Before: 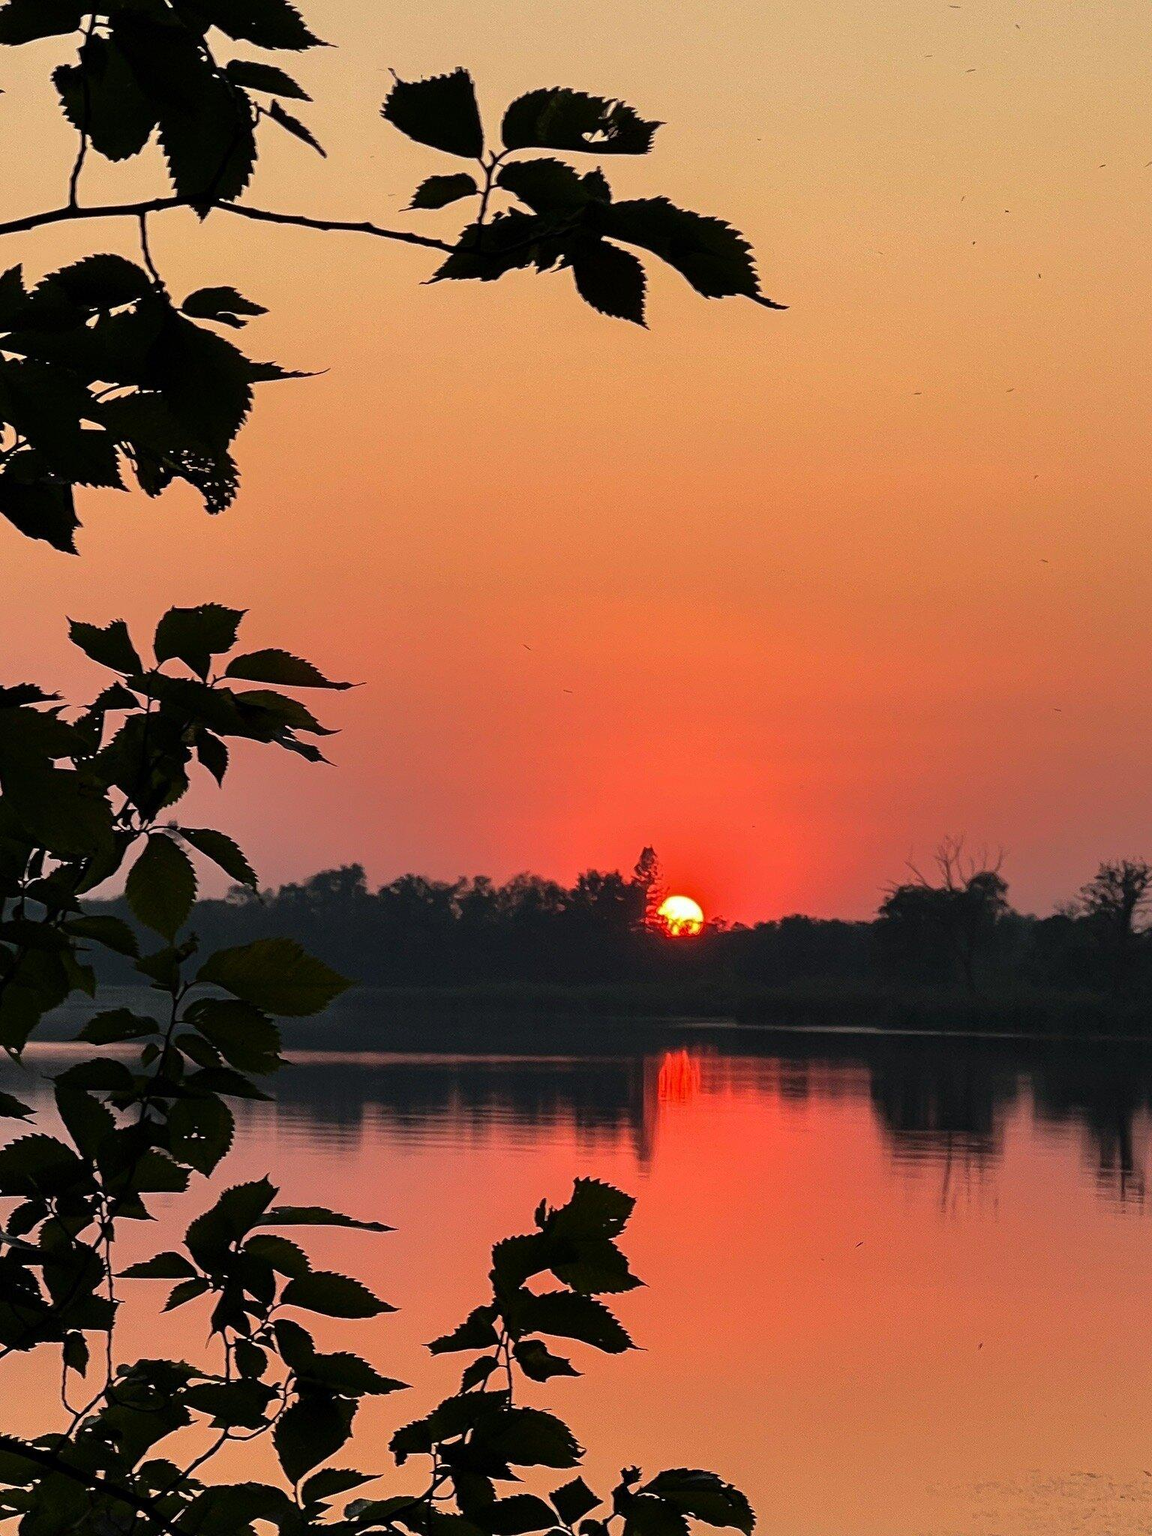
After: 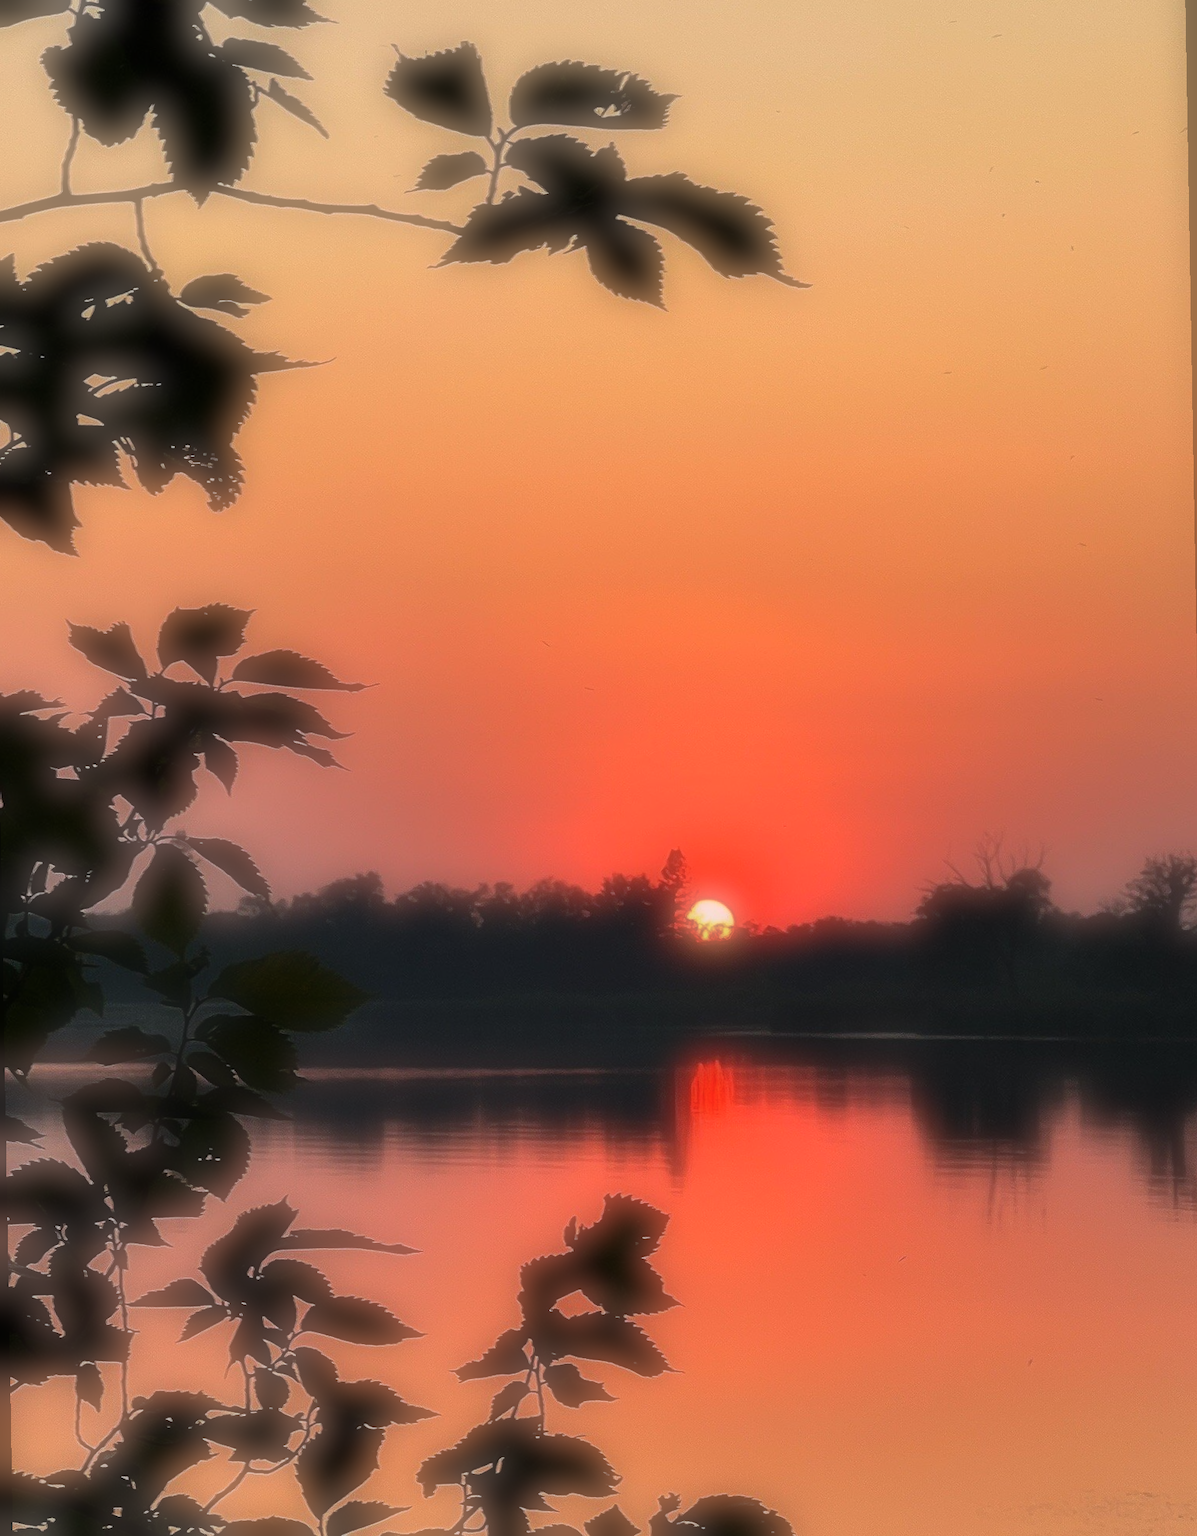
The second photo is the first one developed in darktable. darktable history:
rotate and perspective: rotation -1°, crop left 0.011, crop right 0.989, crop top 0.025, crop bottom 0.975
soften: on, module defaults
